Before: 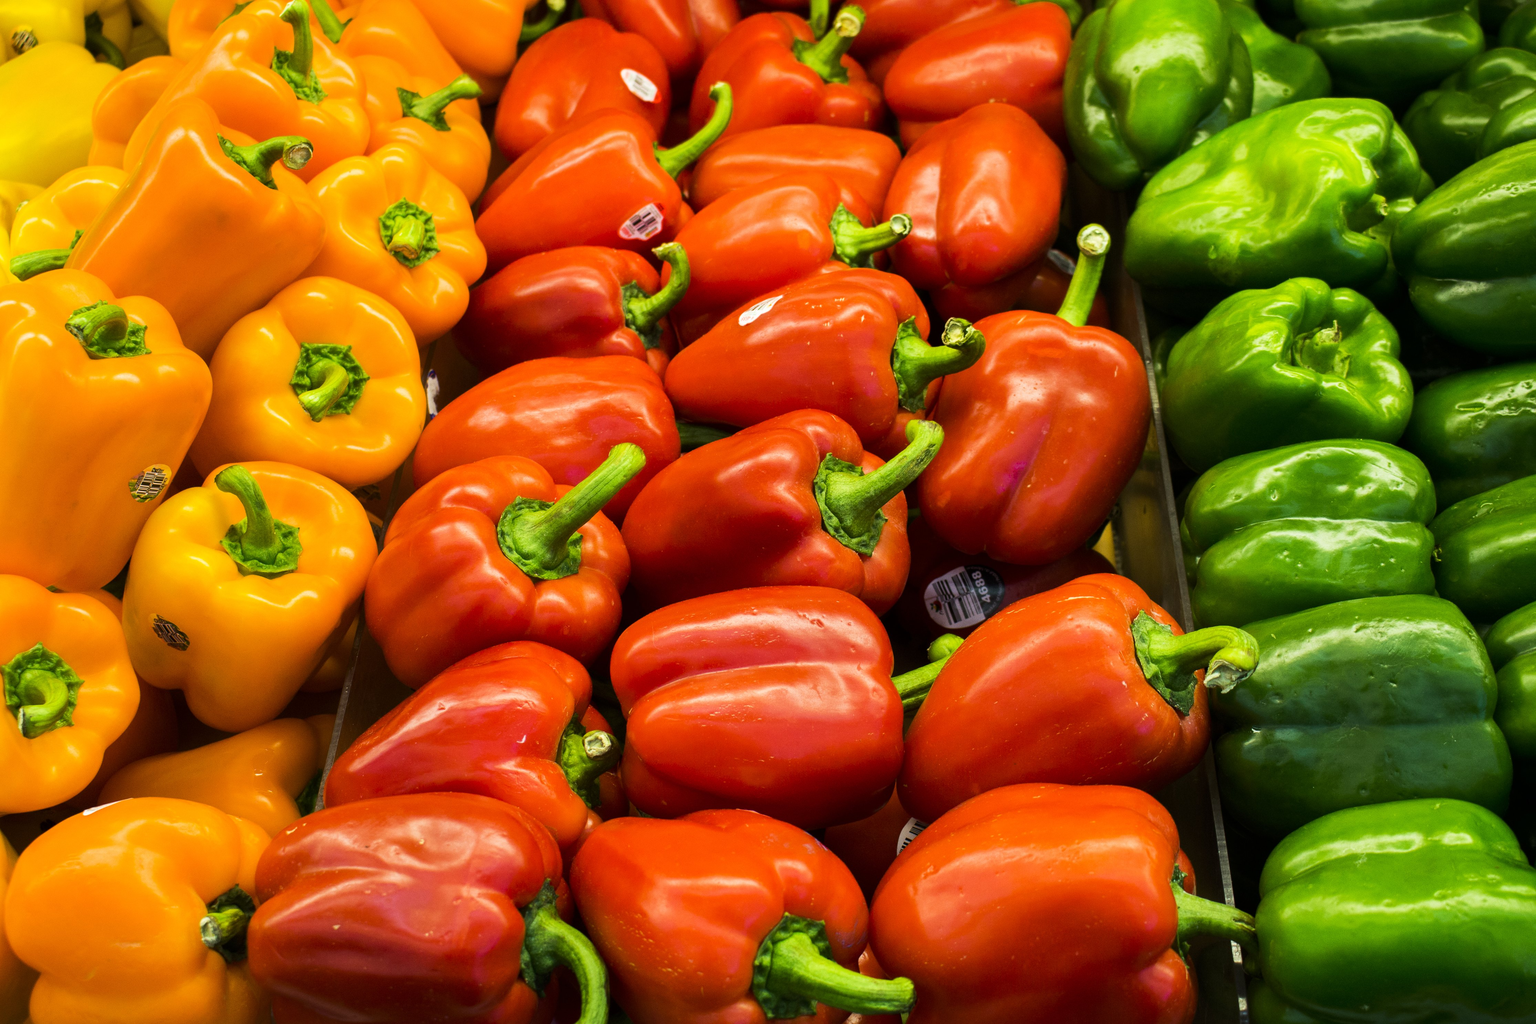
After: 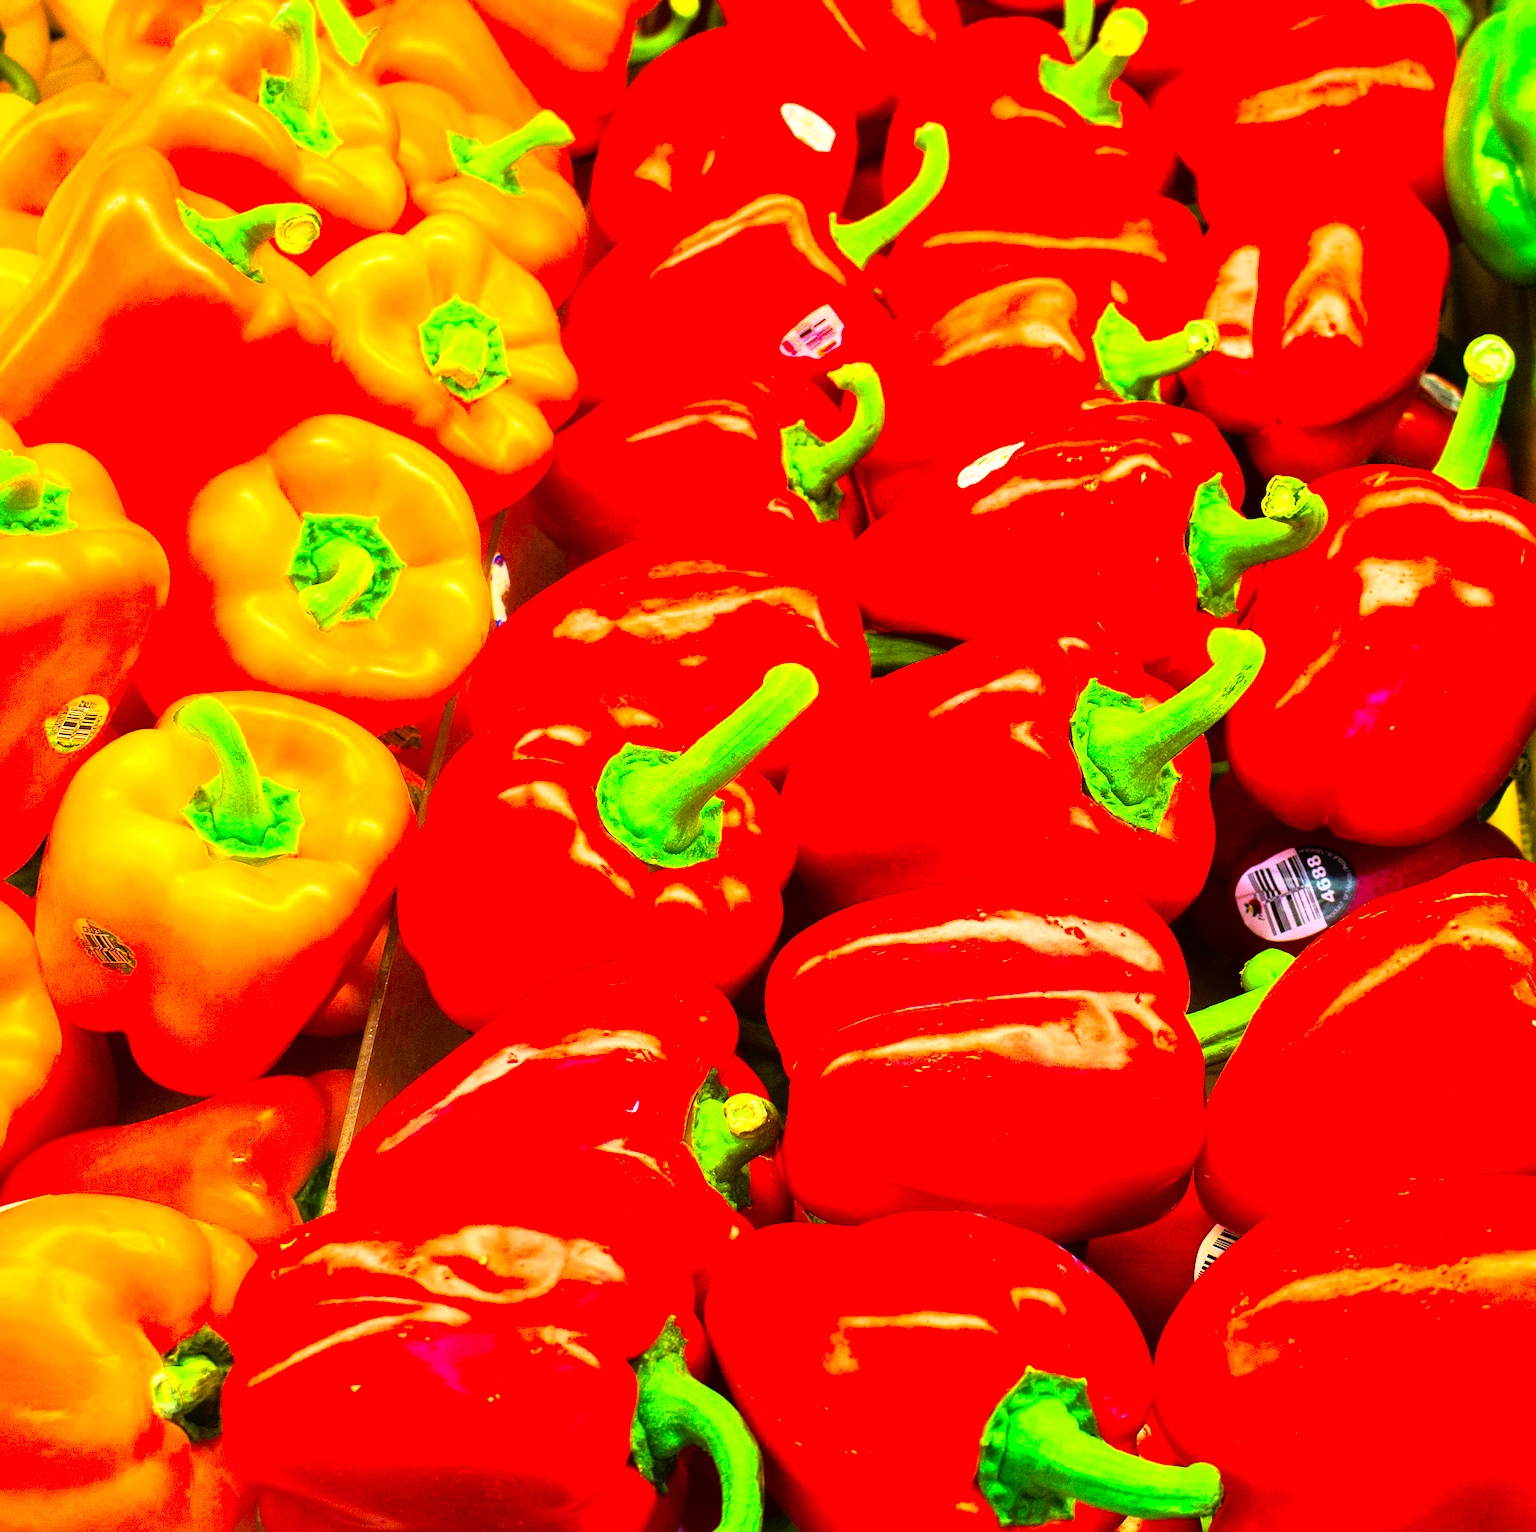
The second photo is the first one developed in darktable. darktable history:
exposure: black level correction 0, exposure 1.385 EV, compensate highlight preservation false
contrast brightness saturation: saturation -0.086
shadows and highlights: radius 126.98, shadows 21.24, highlights -21.57, low approximation 0.01
crop and rotate: left 6.475%, right 26.728%
color correction: highlights b* -0.005, saturation 2.15
sharpen: on, module defaults
tone equalizer: on, module defaults
base curve: curves: ch0 [(0, 0) (0.012, 0.01) (0.073, 0.168) (0.31, 0.711) (0.645, 0.957) (1, 1)]
